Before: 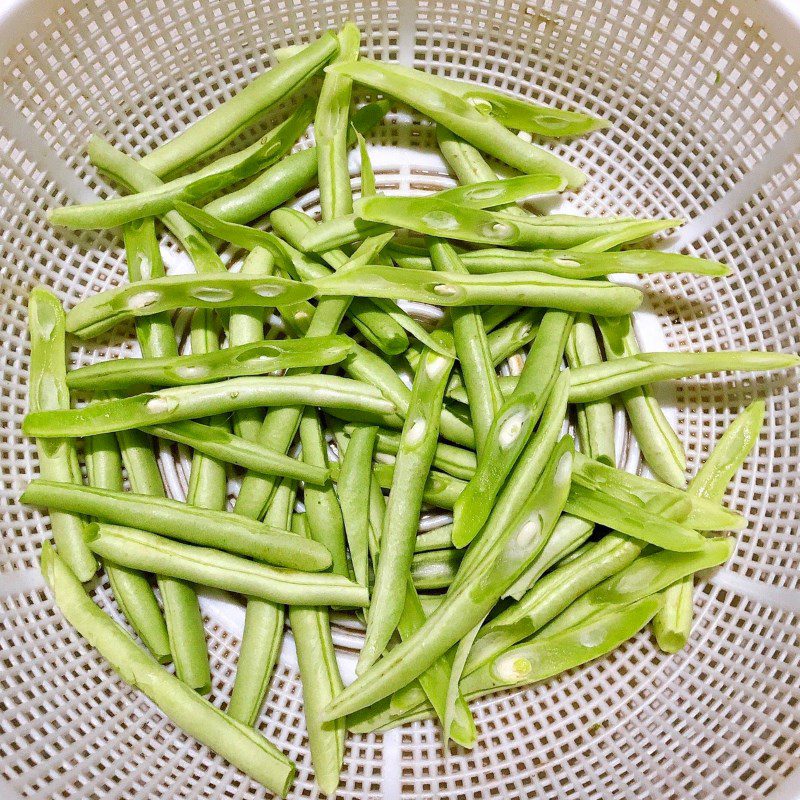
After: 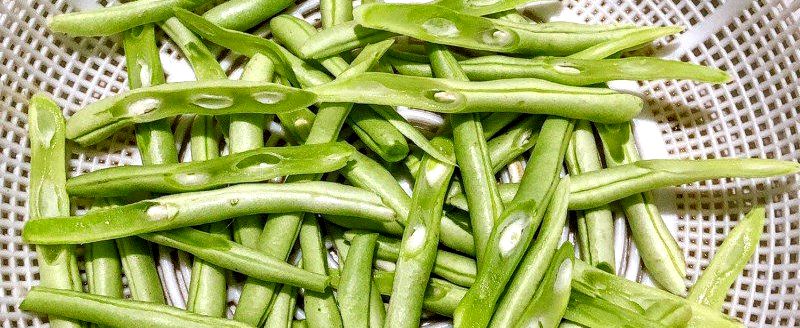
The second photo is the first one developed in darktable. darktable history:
crop and rotate: top 24.146%, bottom 34.768%
local contrast: detail 150%
